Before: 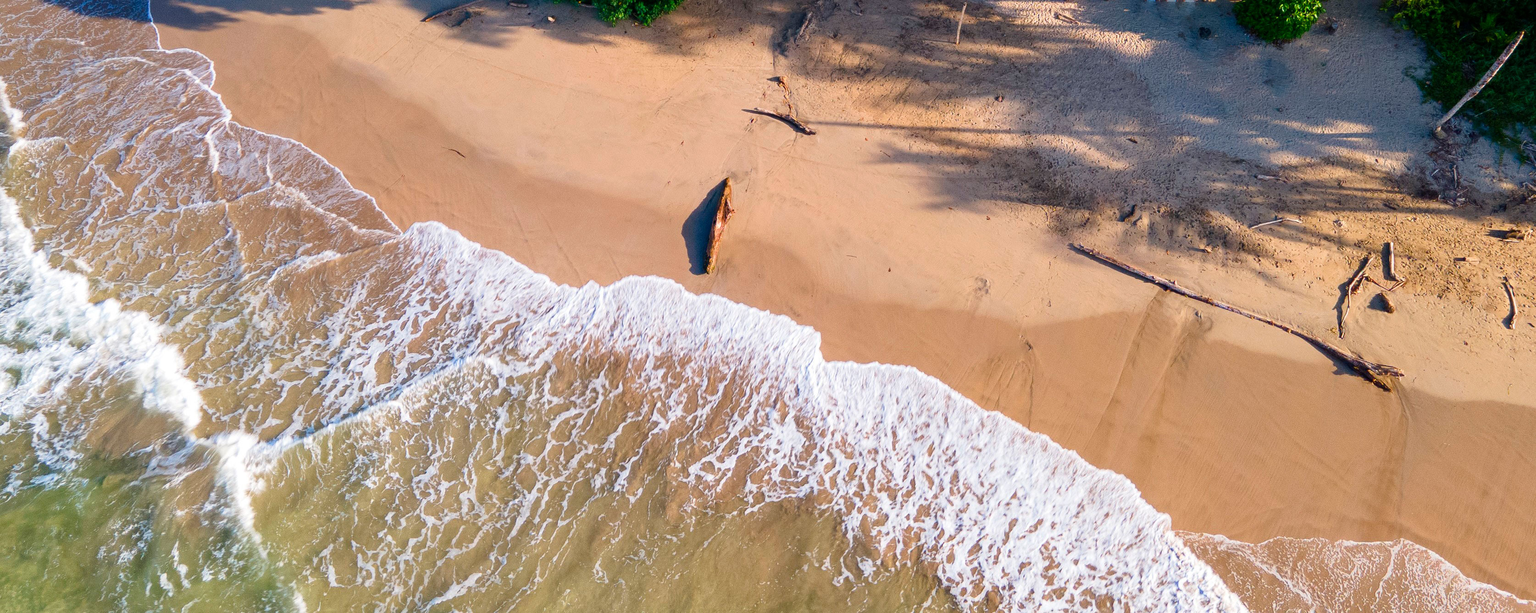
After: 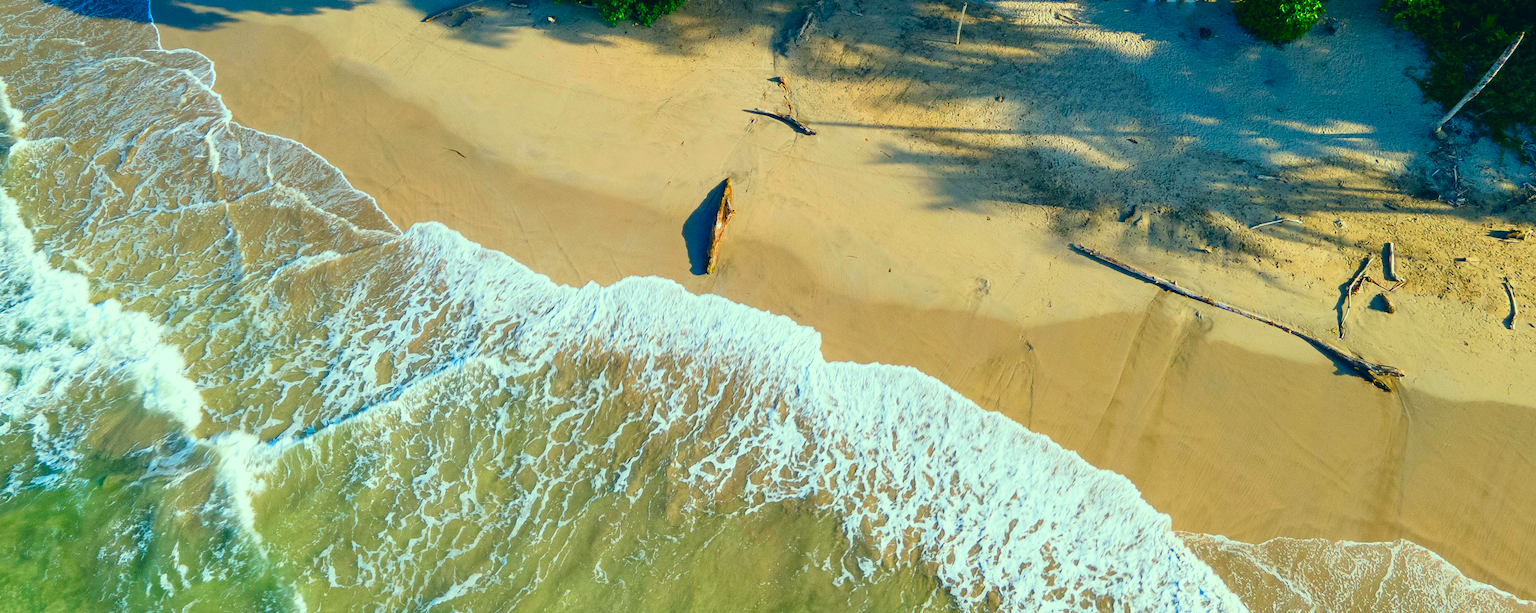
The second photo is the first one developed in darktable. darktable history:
contrast equalizer: y [[0.5 ×6], [0.5 ×6], [0.5 ×6], [0 ×6], [0, 0.039, 0.251, 0.29, 0.293, 0.292]], mix -0.31
contrast brightness saturation: contrast 0.088, saturation 0.282
color correction: highlights a* -19.45, highlights b* 9.8, shadows a* -20.98, shadows b* -10.59
